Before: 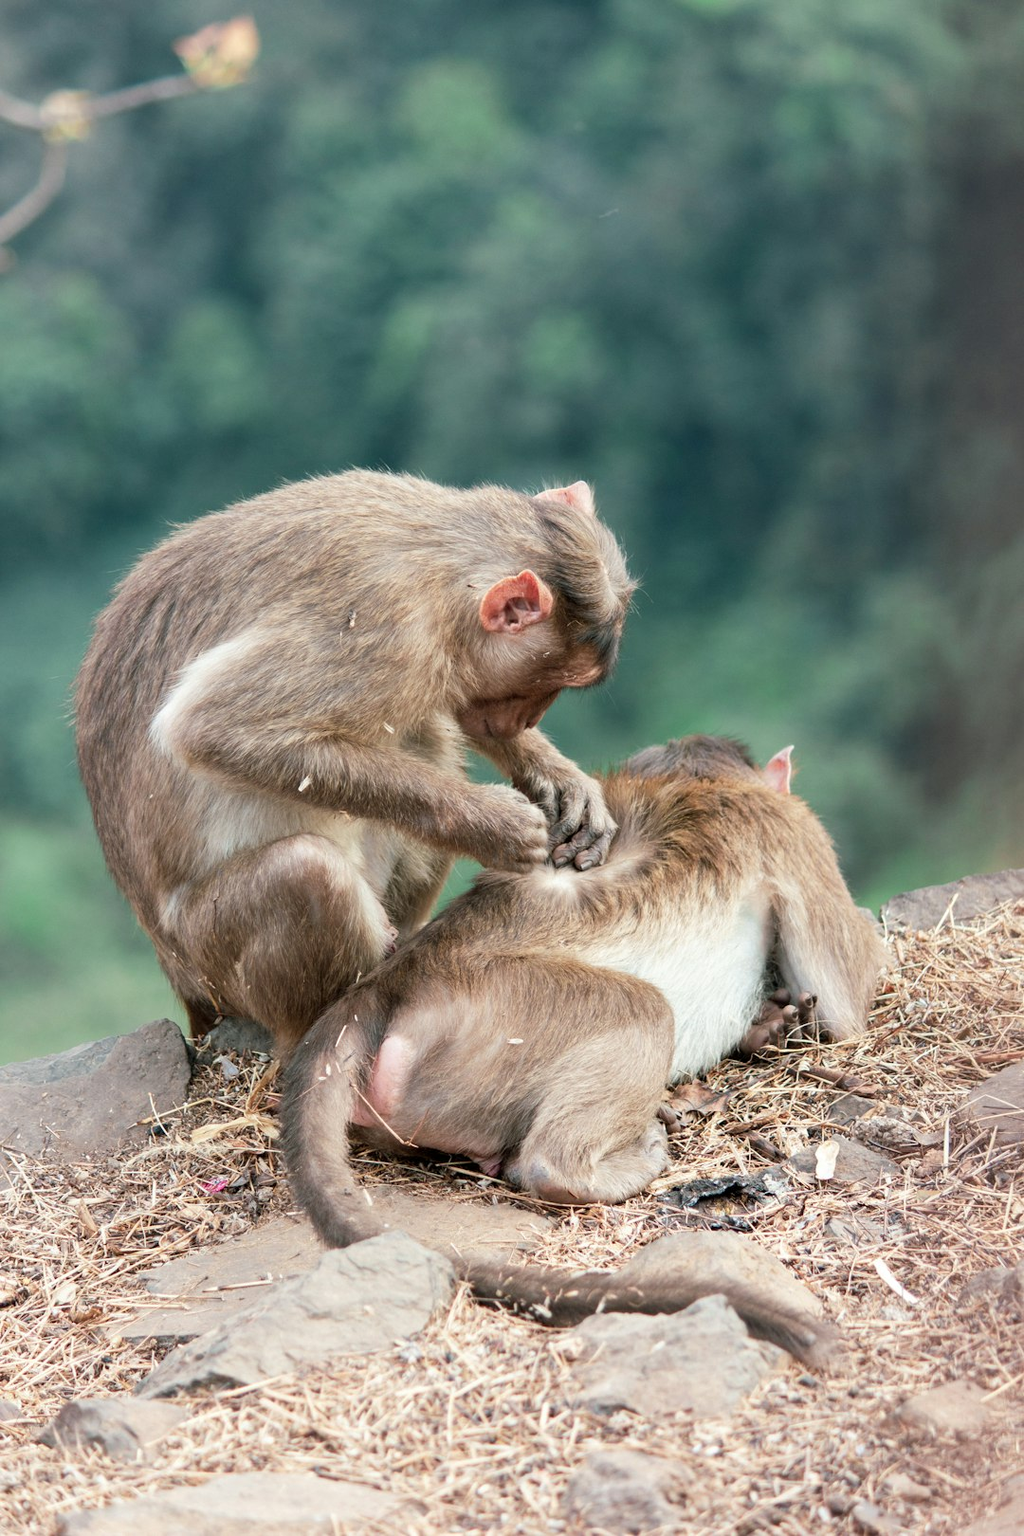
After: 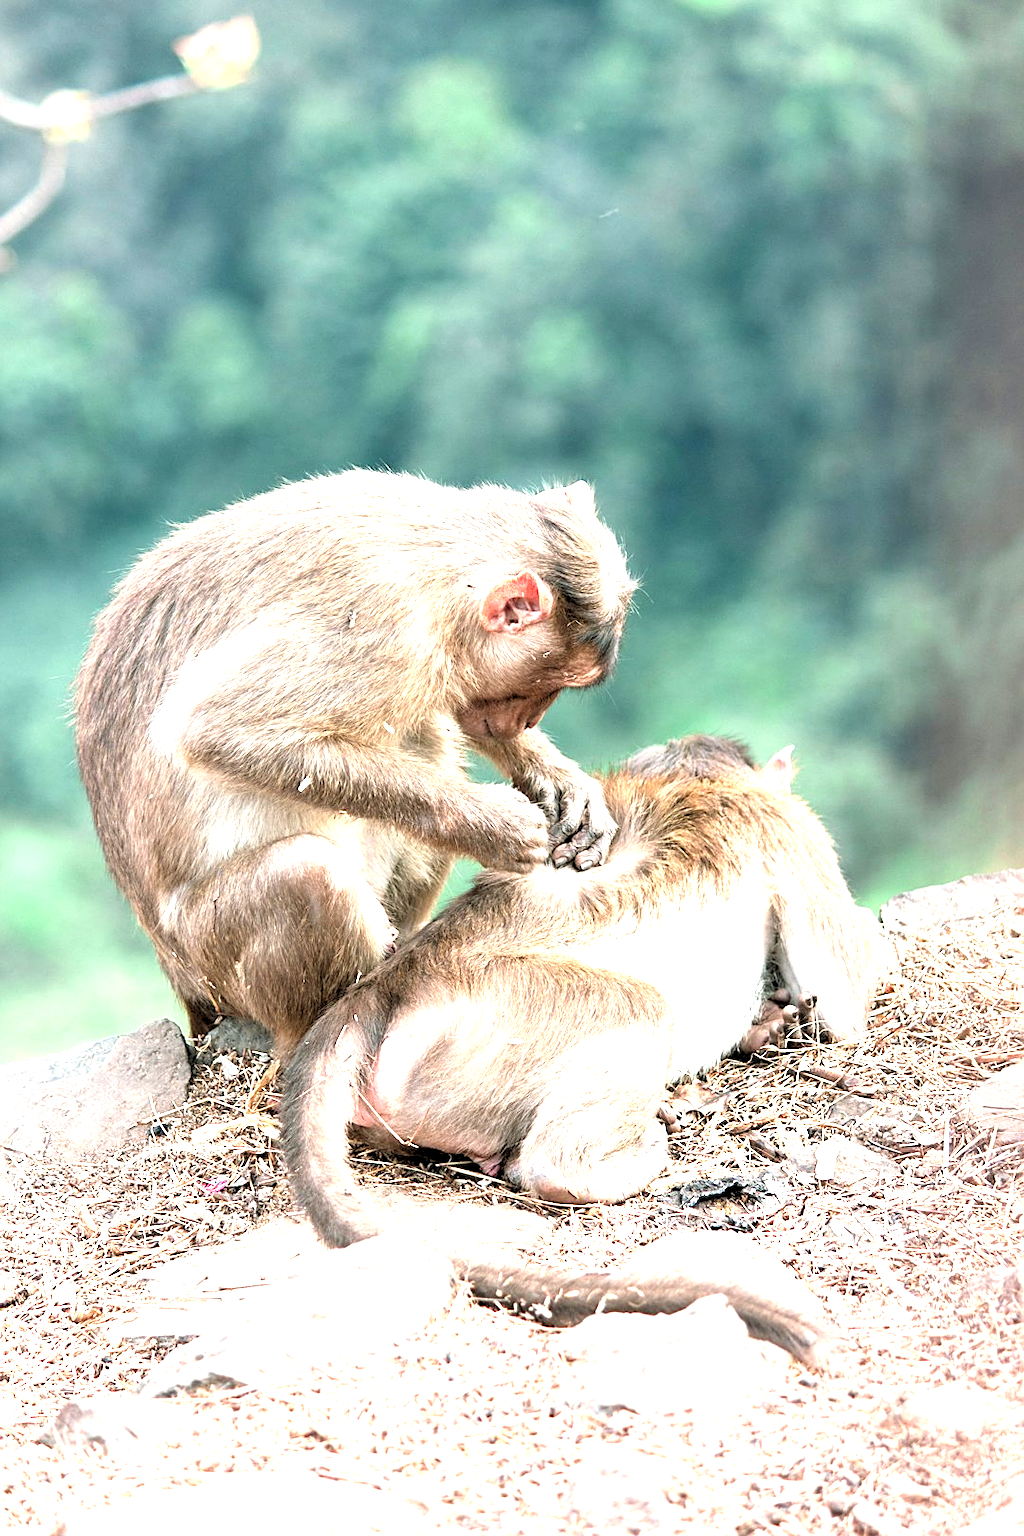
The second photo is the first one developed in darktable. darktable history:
exposure: black level correction 0, exposure 1.2 EV, compensate exposure bias true, compensate highlight preservation false
rgb levels: levels [[0.01, 0.419, 0.839], [0, 0.5, 1], [0, 0.5, 1]]
sharpen: on, module defaults
